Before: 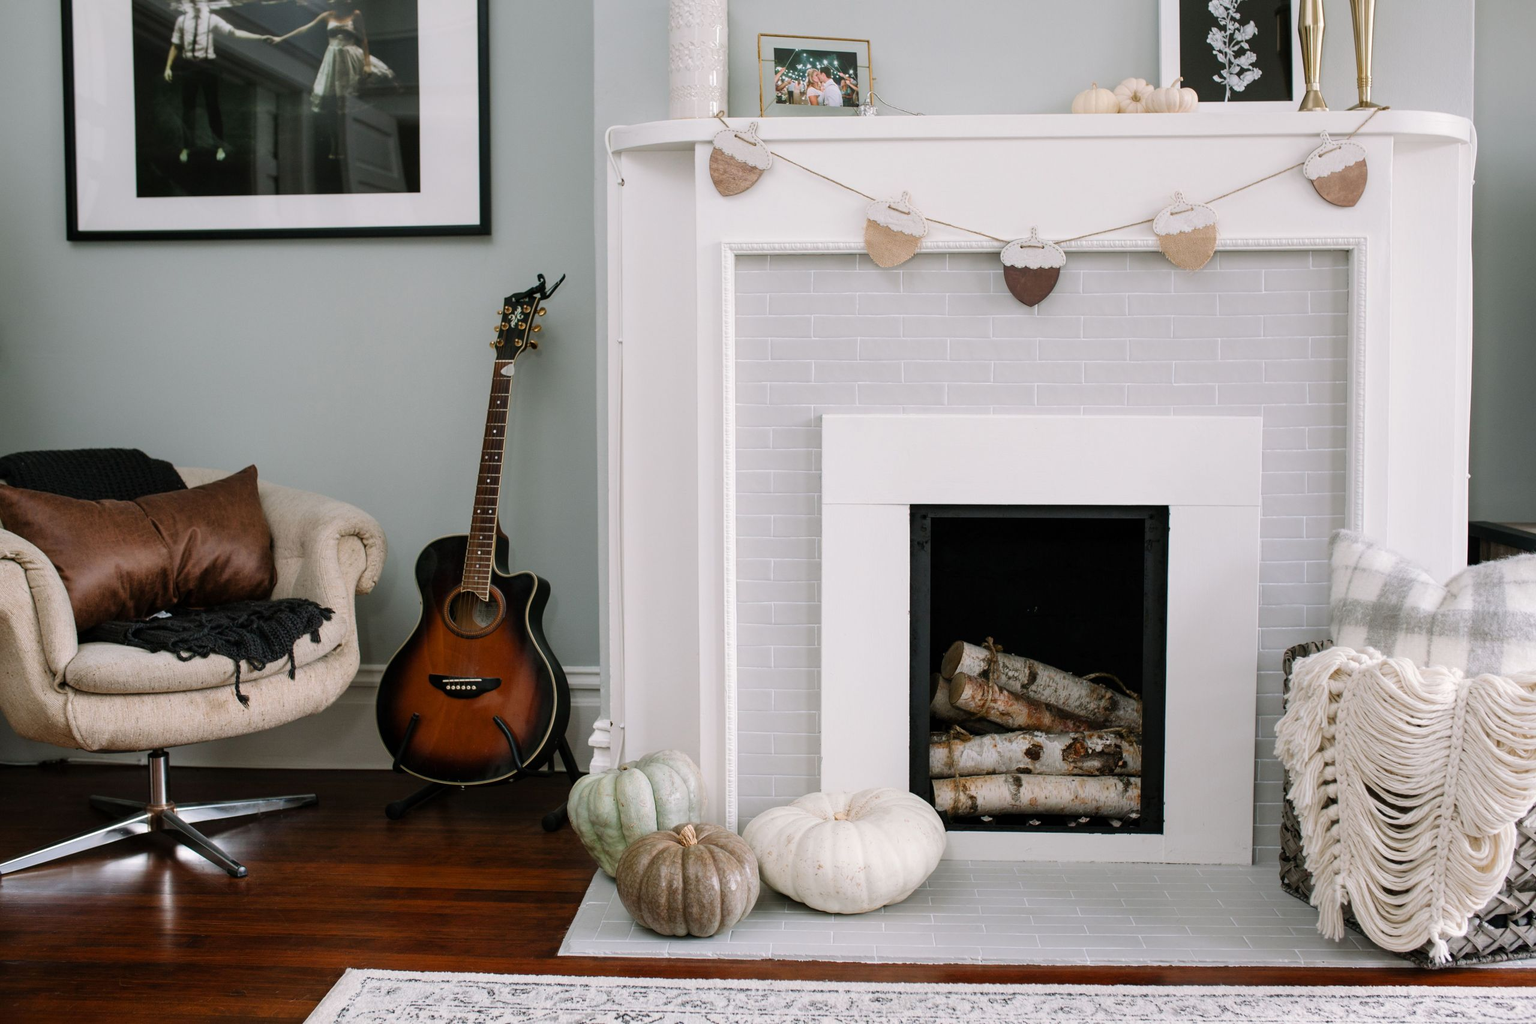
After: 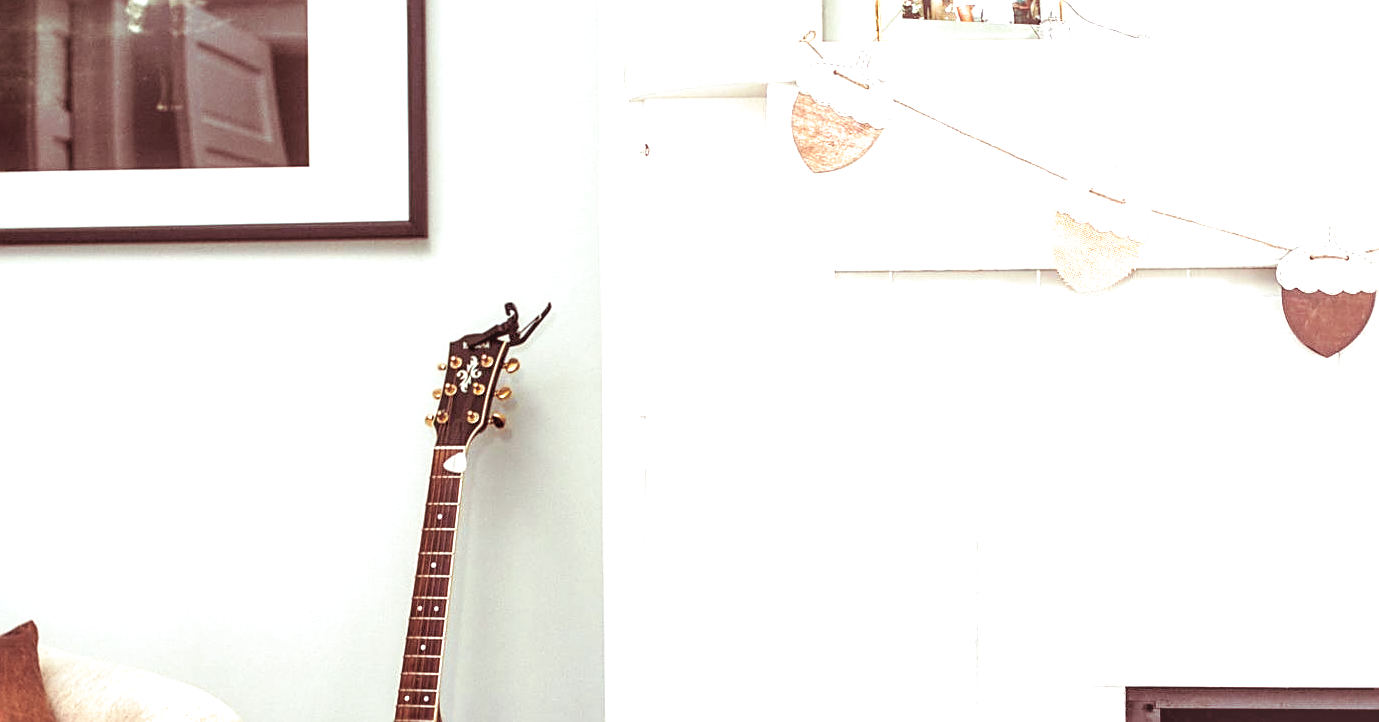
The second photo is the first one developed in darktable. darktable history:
sharpen: on, module defaults
split-toning: on, module defaults
exposure: black level correction 0.001, exposure 1.719 EV, compensate exposure bias true, compensate highlight preservation false
crop: left 15.306%, top 9.065%, right 30.789%, bottom 48.638%
tone equalizer: -7 EV 0.18 EV, -6 EV 0.12 EV, -5 EV 0.08 EV, -4 EV 0.04 EV, -2 EV -0.02 EV, -1 EV -0.04 EV, +0 EV -0.06 EV, luminance estimator HSV value / RGB max
local contrast: on, module defaults
contrast brightness saturation: contrast 0.05, brightness 0.06, saturation 0.01
rgb levels: mode RGB, independent channels, levels [[0, 0.474, 1], [0, 0.5, 1], [0, 0.5, 1]]
